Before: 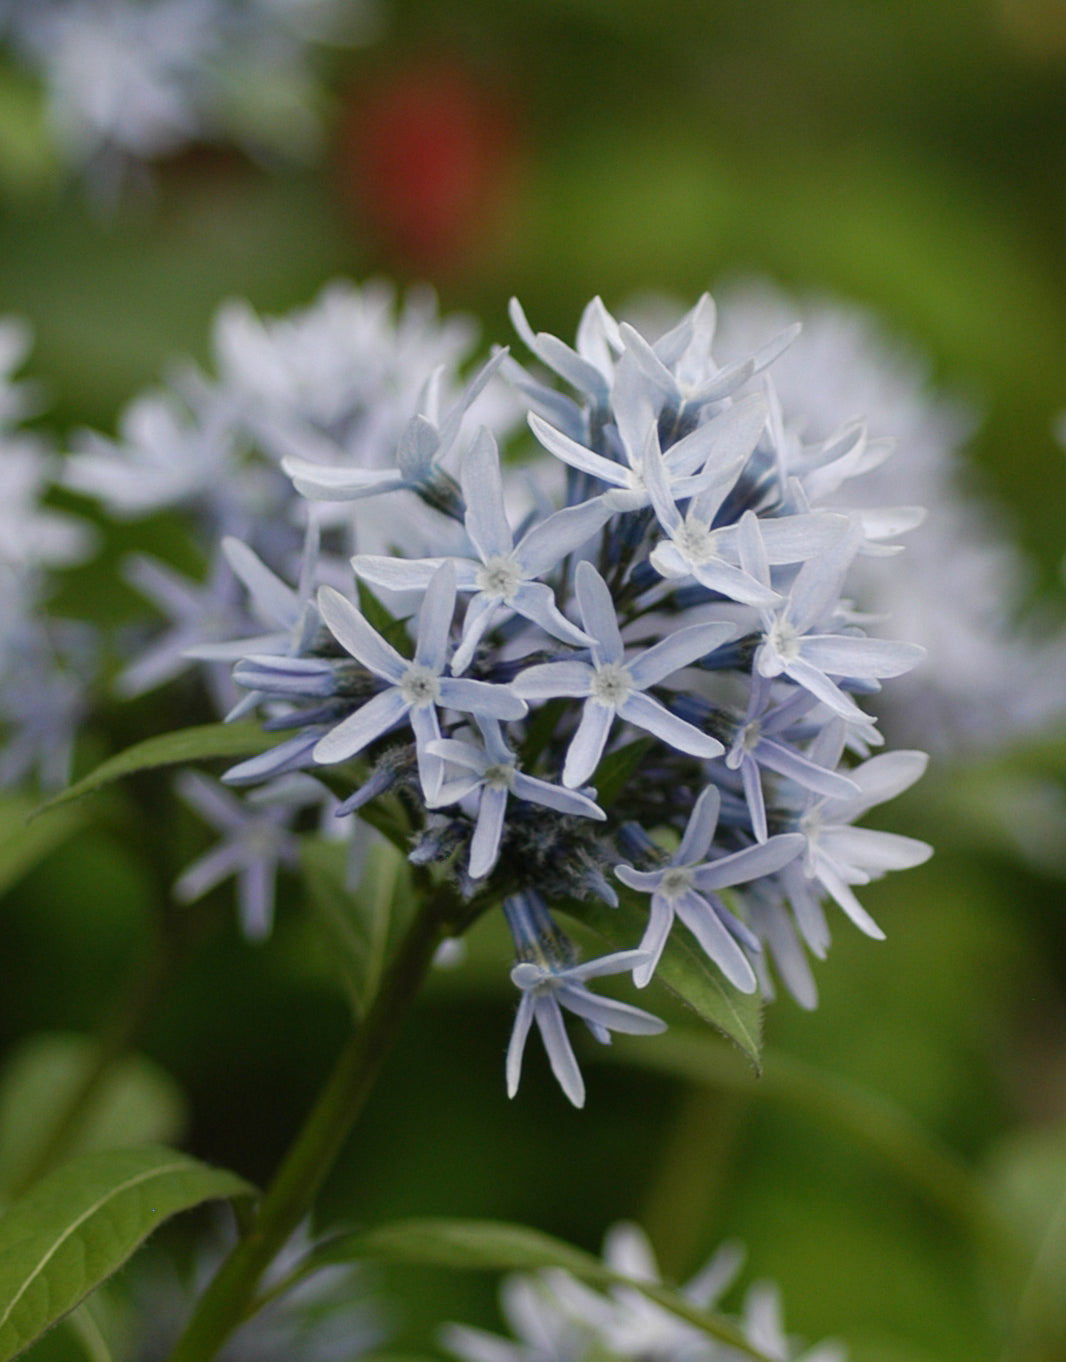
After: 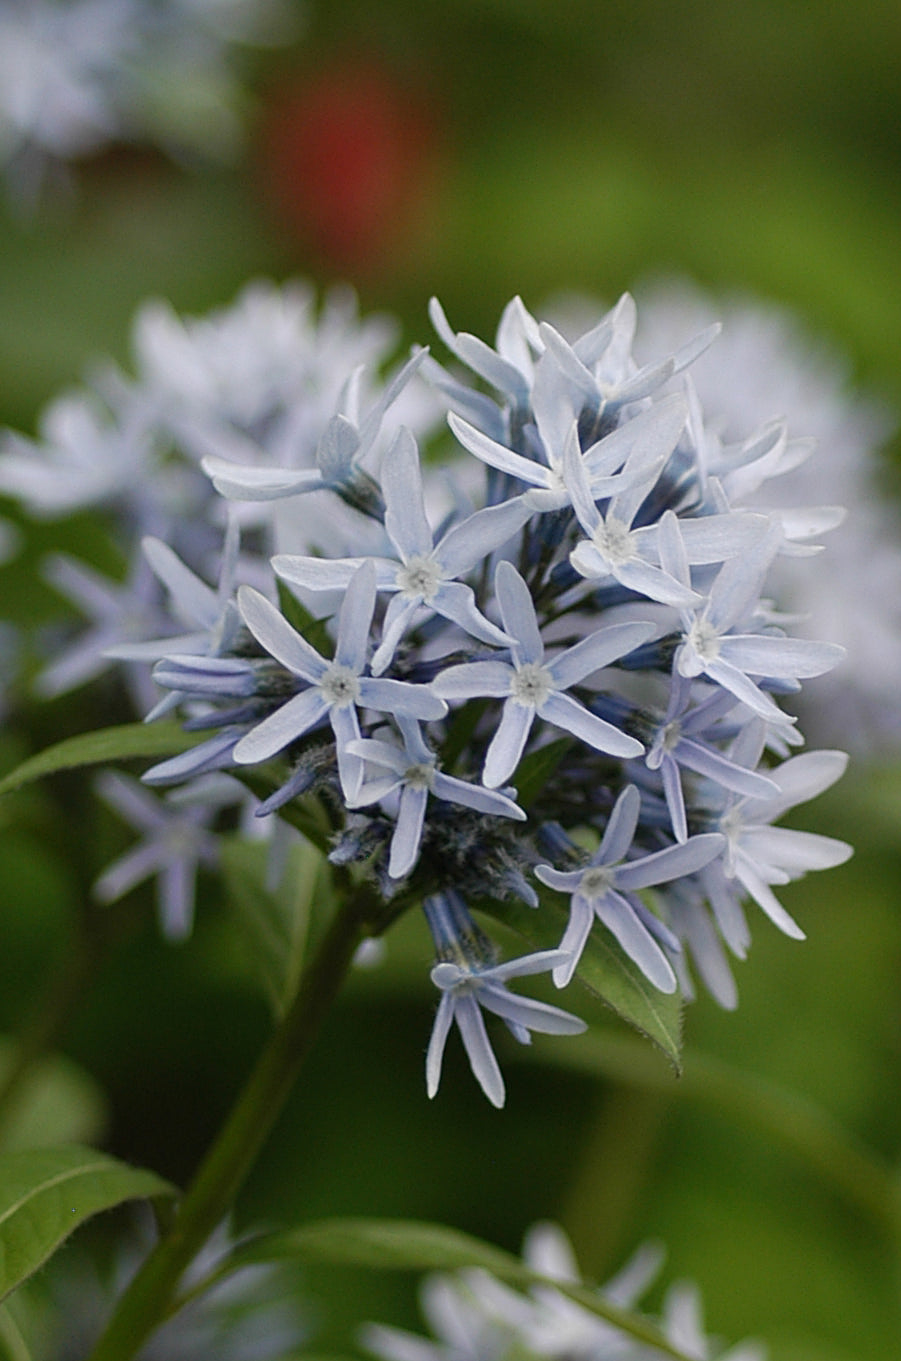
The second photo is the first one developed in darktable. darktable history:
crop: left 7.573%, right 7.844%
sharpen: on, module defaults
